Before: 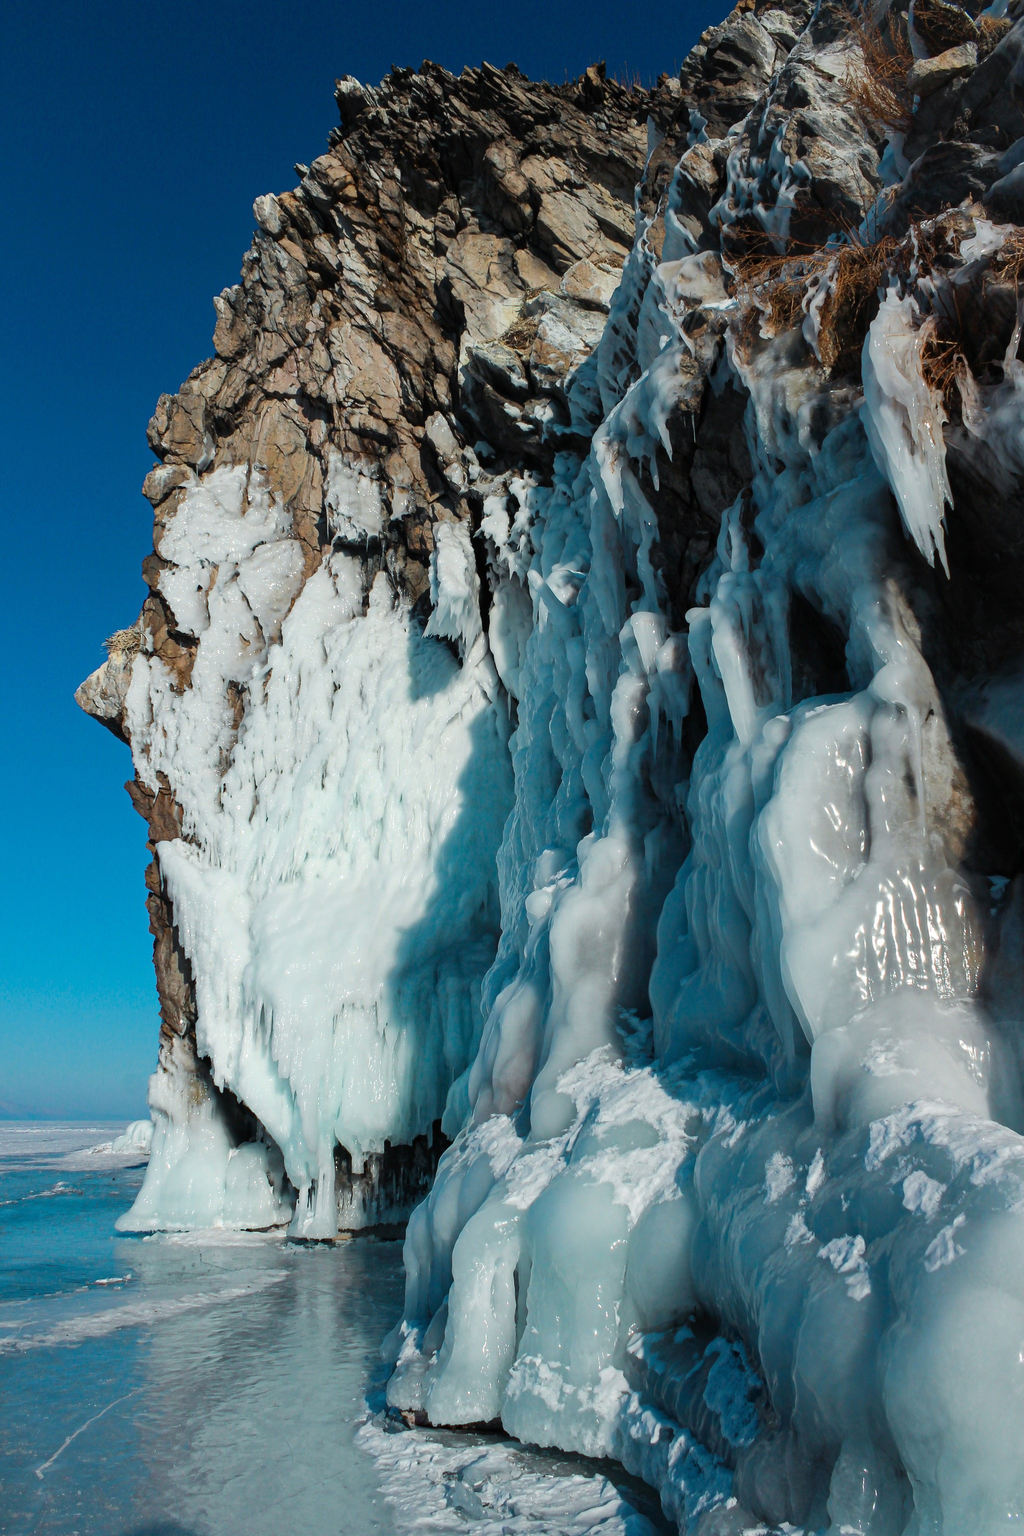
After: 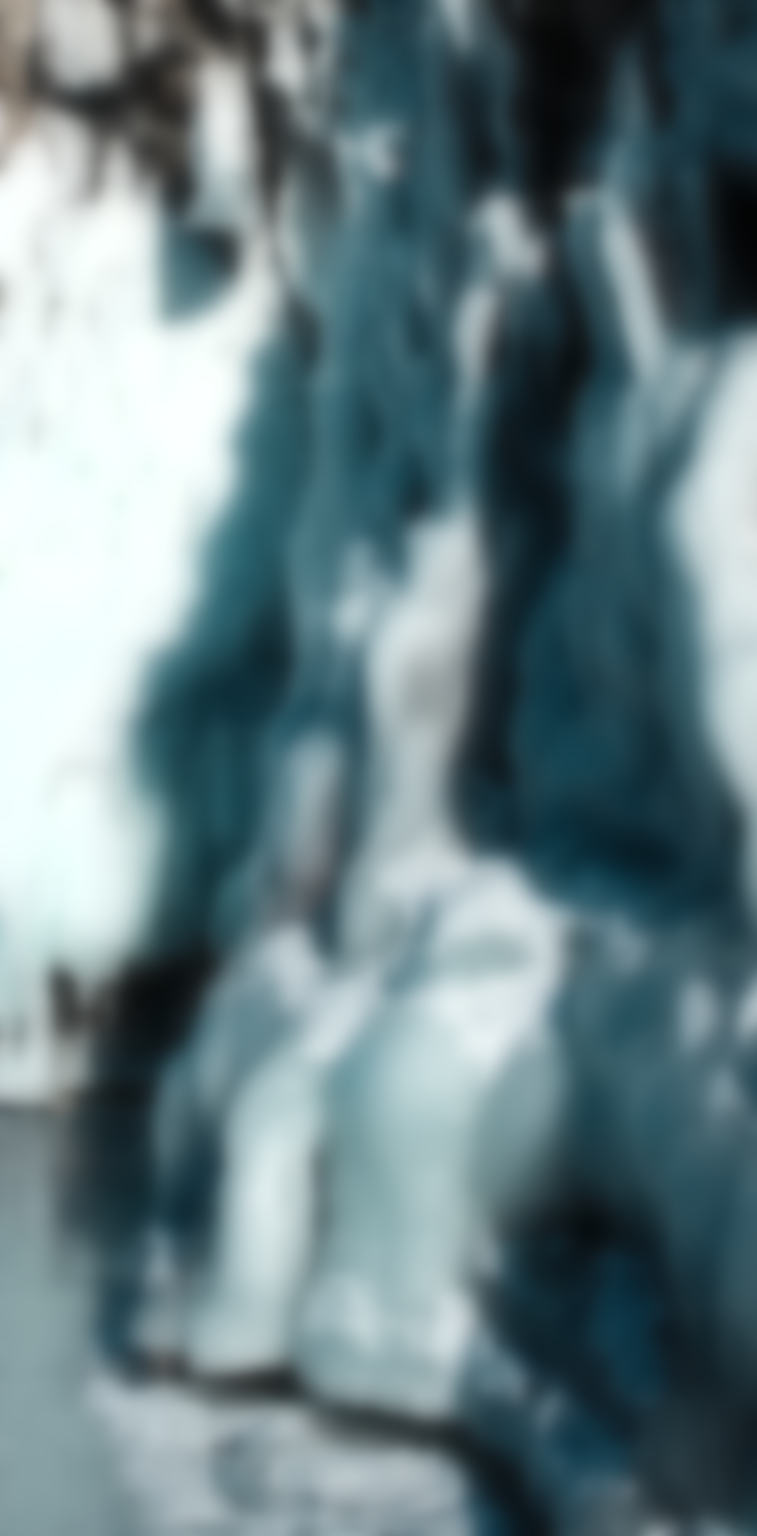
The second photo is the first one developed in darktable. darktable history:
crop and rotate: left 29.237%, top 31.152%, right 19.807%
contrast brightness saturation: contrast 0.14
exposure: exposure 0 EV, compensate highlight preservation false
lowpass: radius 16, unbound 0
shadows and highlights: shadows 25, highlights -25
tone equalizer: -8 EV -0.75 EV, -7 EV -0.7 EV, -6 EV -0.6 EV, -5 EV -0.4 EV, -3 EV 0.4 EV, -2 EV 0.6 EV, -1 EV 0.7 EV, +0 EV 0.75 EV, edges refinement/feathering 500, mask exposure compensation -1.57 EV, preserve details no
haze removal: compatibility mode true, adaptive false
color zones: curves: ch0 [(0.25, 0.667) (0.758, 0.368)]; ch1 [(0.215, 0.245) (0.761, 0.373)]; ch2 [(0.247, 0.554) (0.761, 0.436)]
